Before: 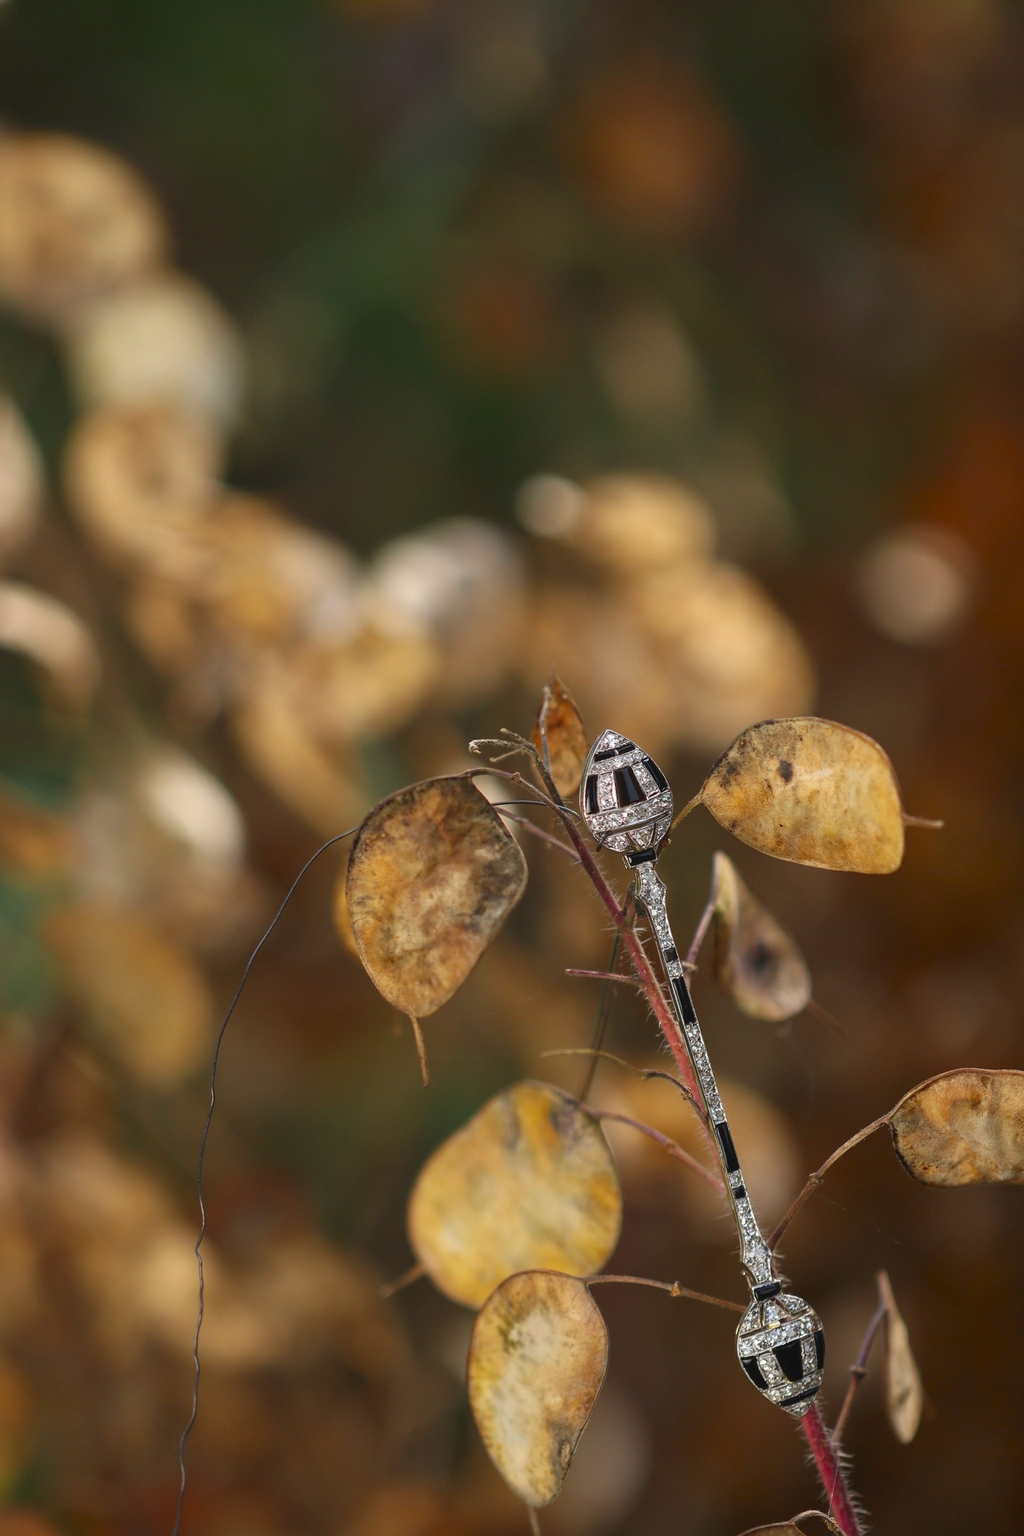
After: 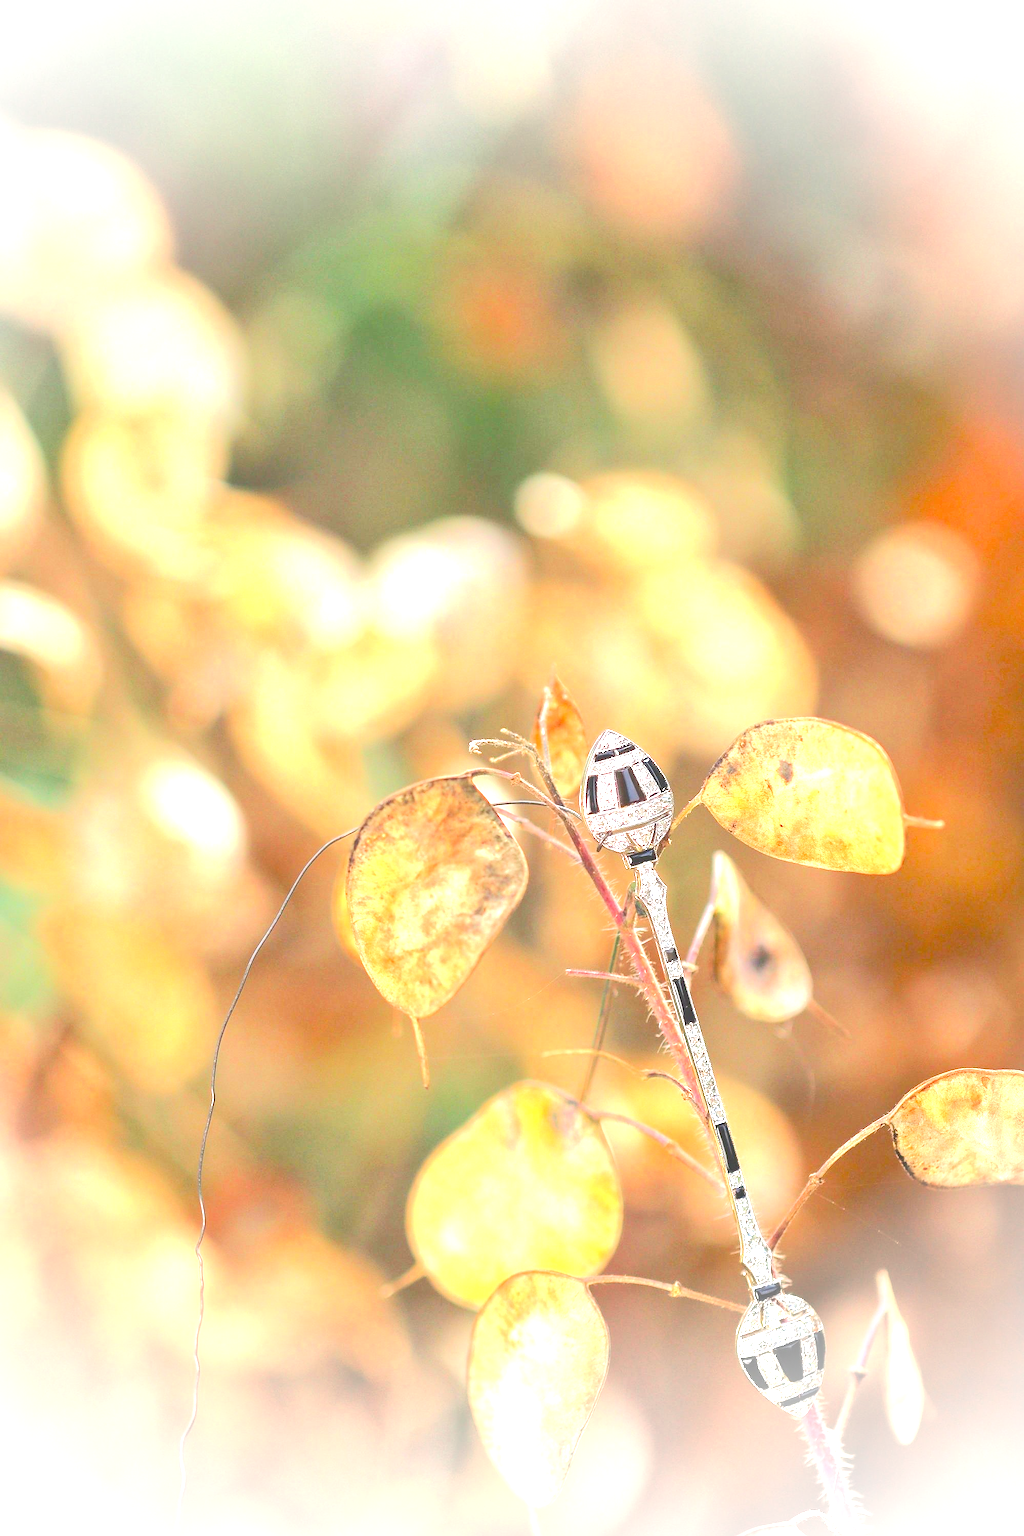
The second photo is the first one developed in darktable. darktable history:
sharpen: radius 1.042
tone equalizer: -8 EV 2 EV, -7 EV 2 EV, -6 EV 2 EV, -5 EV 1.98 EV, -4 EV 2 EV, -3 EV 1.47 EV, -2 EV 0.976 EV, -1 EV 0.492 EV, edges refinement/feathering 500, mask exposure compensation -1.57 EV, preserve details no
vignetting: fall-off start 75.51%, brightness 0.995, saturation -0.491, center (-0.009, 0), width/height ratio 1.087
exposure: black level correction 0, exposure 1.366 EV, compensate exposure bias true, compensate highlight preservation false
local contrast: mode bilateral grid, contrast 20, coarseness 50, detail 120%, midtone range 0.2
